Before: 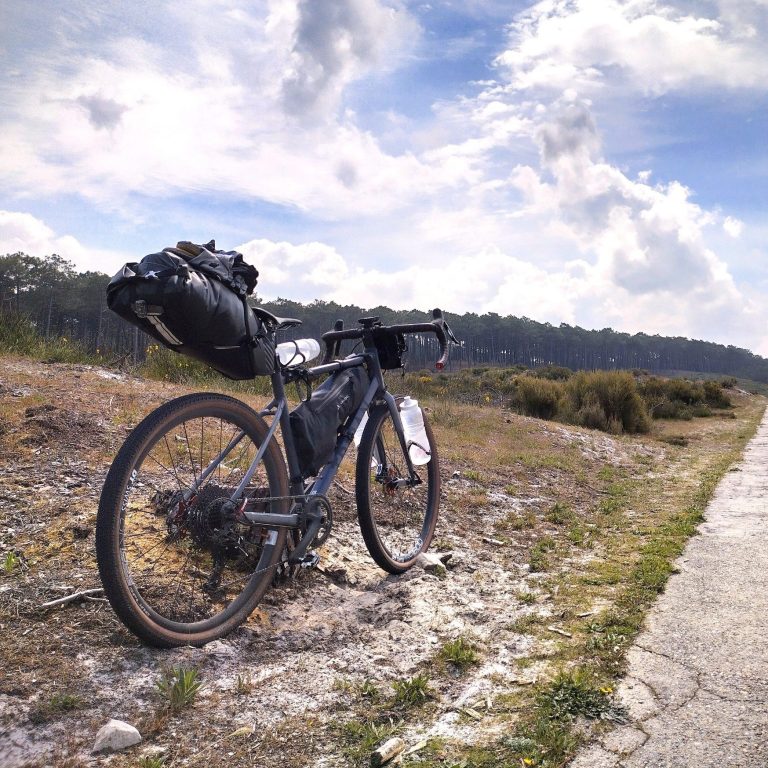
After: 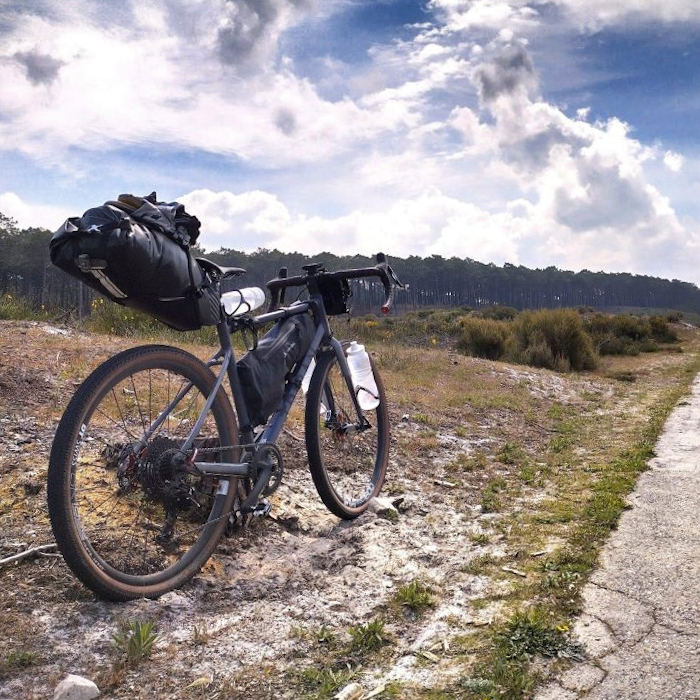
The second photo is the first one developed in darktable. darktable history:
shadows and highlights: radius 108.52, shadows 23.73, highlights -59.32, low approximation 0.01, soften with gaussian
crop and rotate: angle 1.96°, left 5.673%, top 5.673%
